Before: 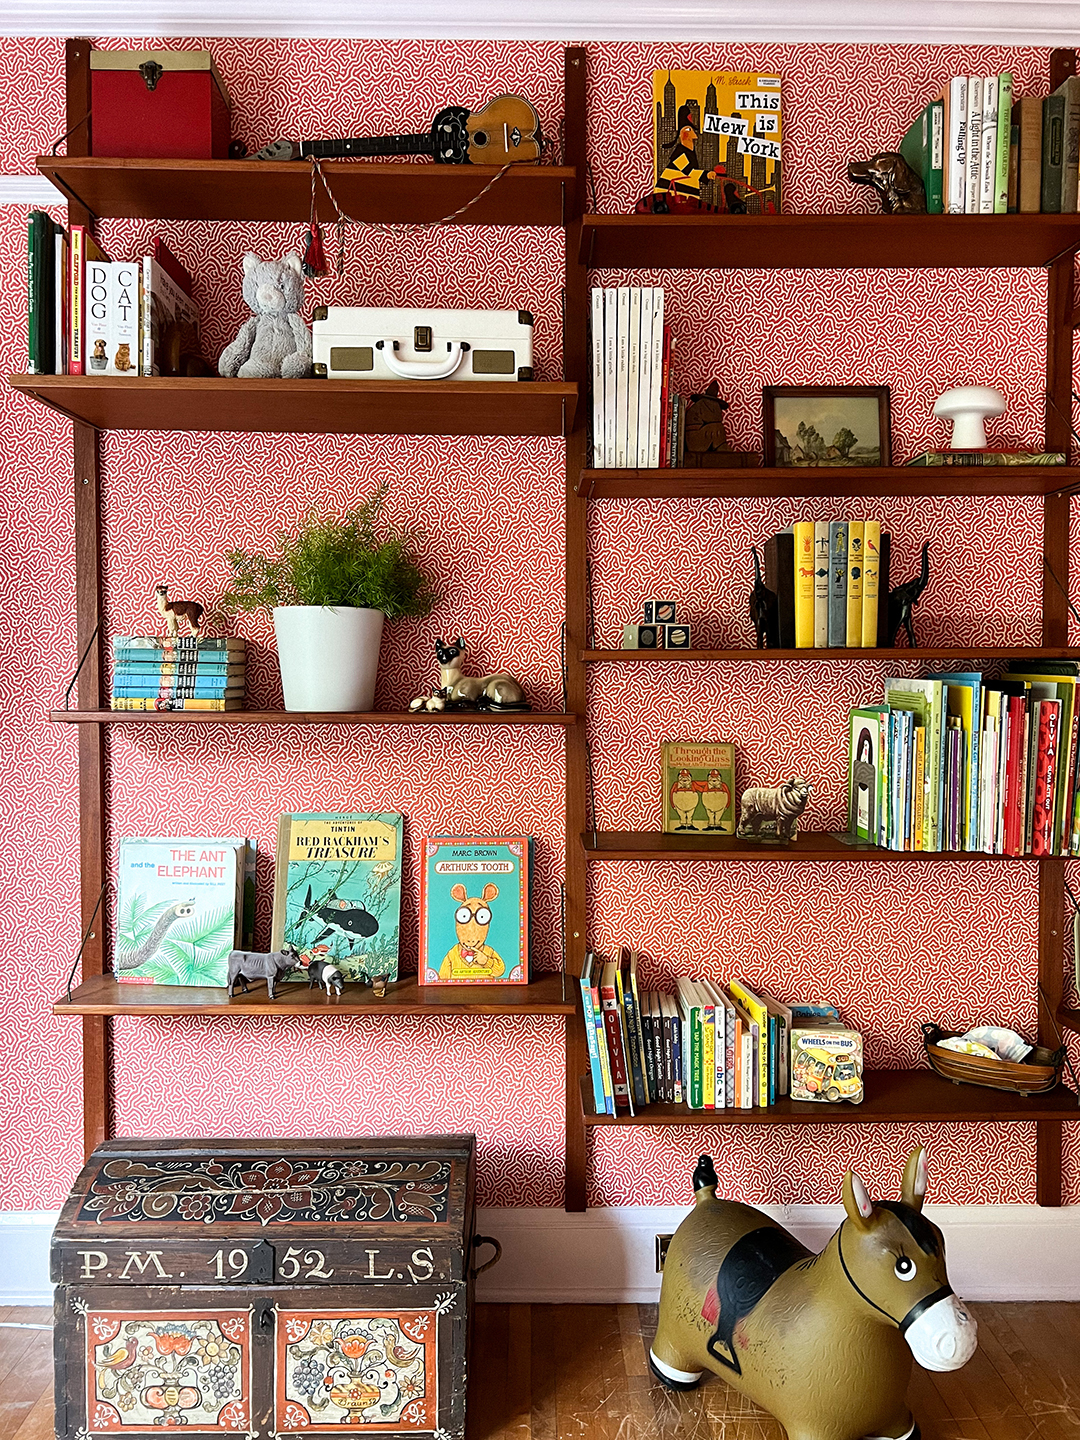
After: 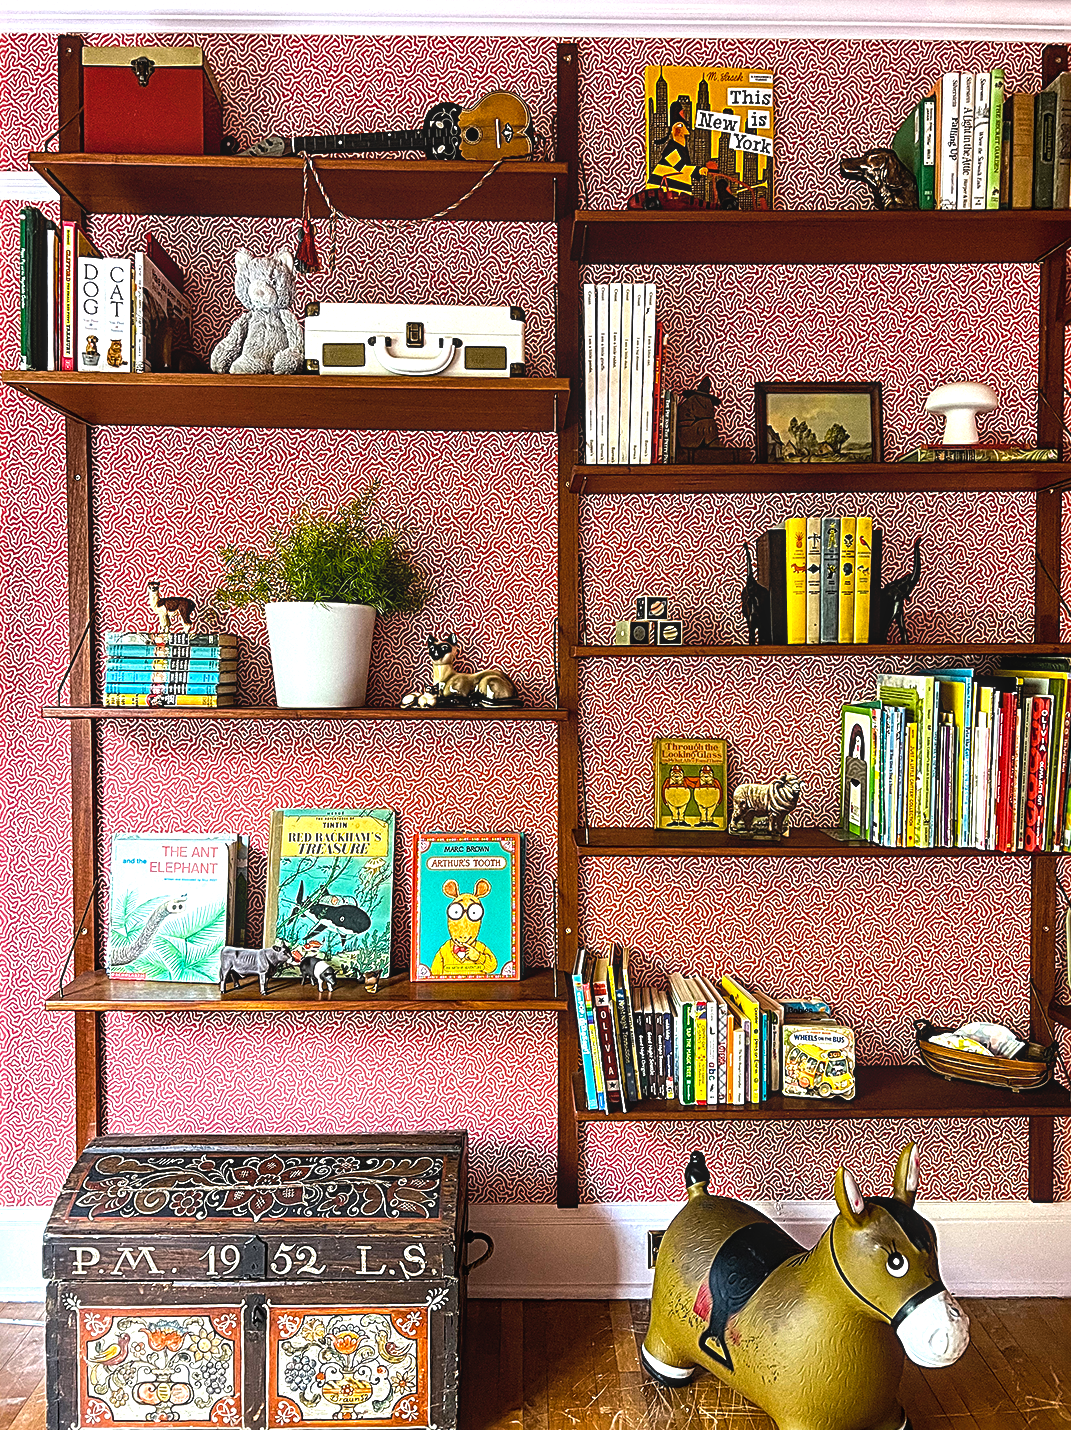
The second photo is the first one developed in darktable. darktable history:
crop and rotate: left 0.82%, top 0.317%, bottom 0.347%
sharpen: radius 2.615, amount 0.697
color balance rgb: linear chroma grading › global chroma 0.298%, perceptual saturation grading › global saturation 25.132%, perceptual brilliance grading › highlights 14.049%, perceptual brilliance grading › shadows -18.762%, global vibrance 20%
local contrast: on, module defaults
